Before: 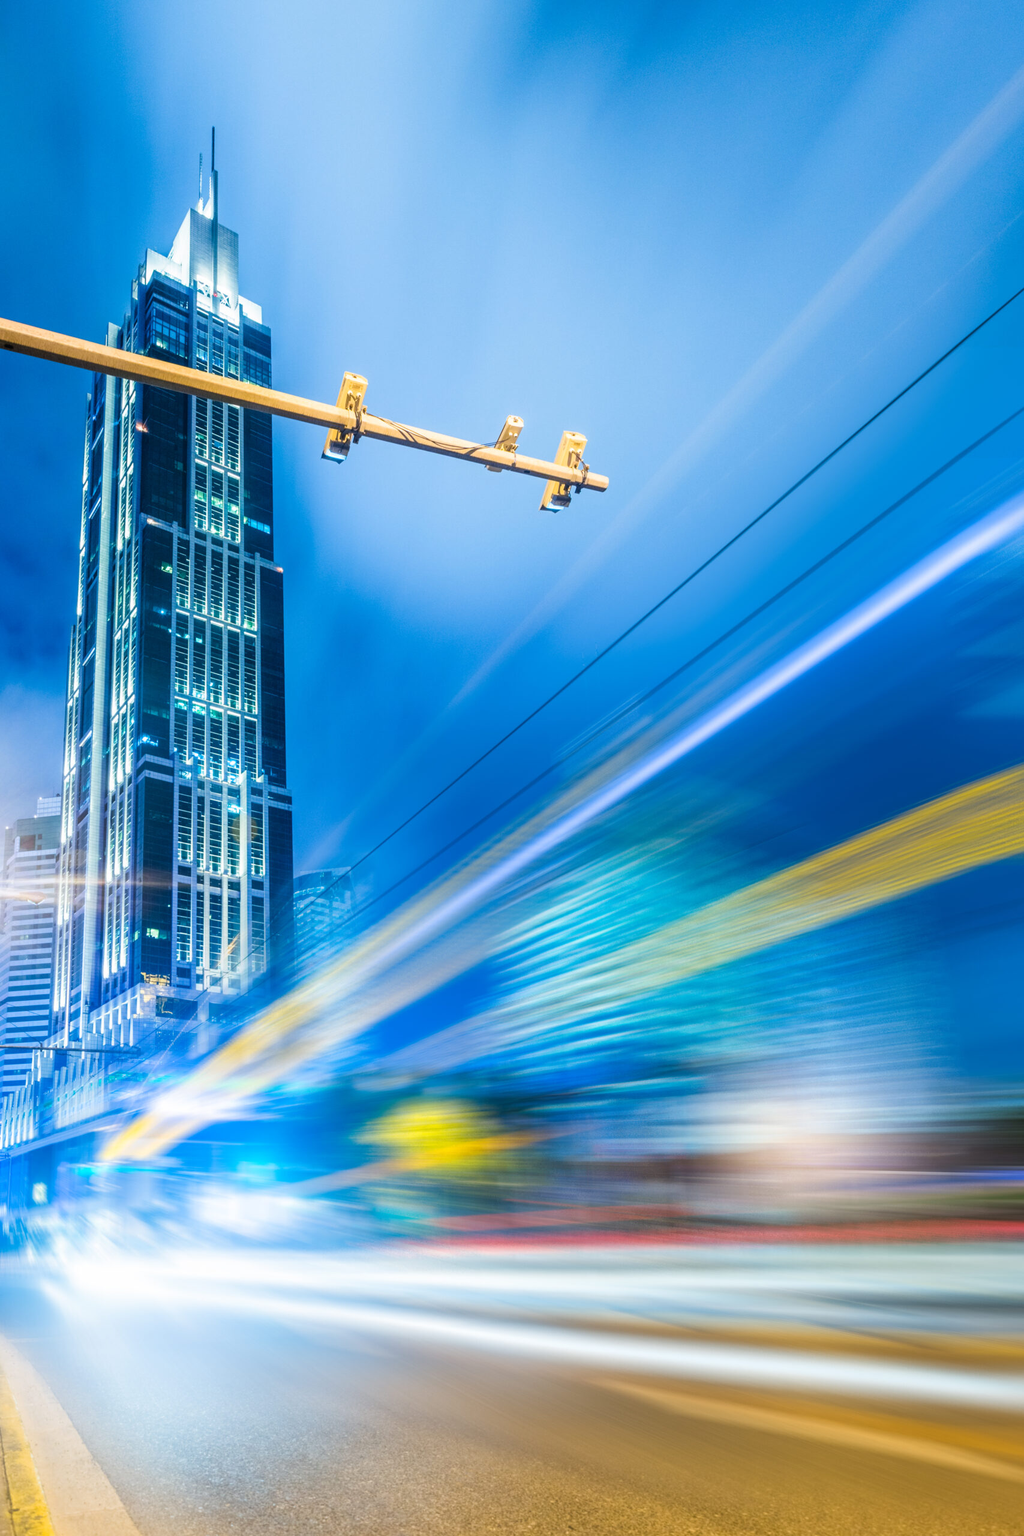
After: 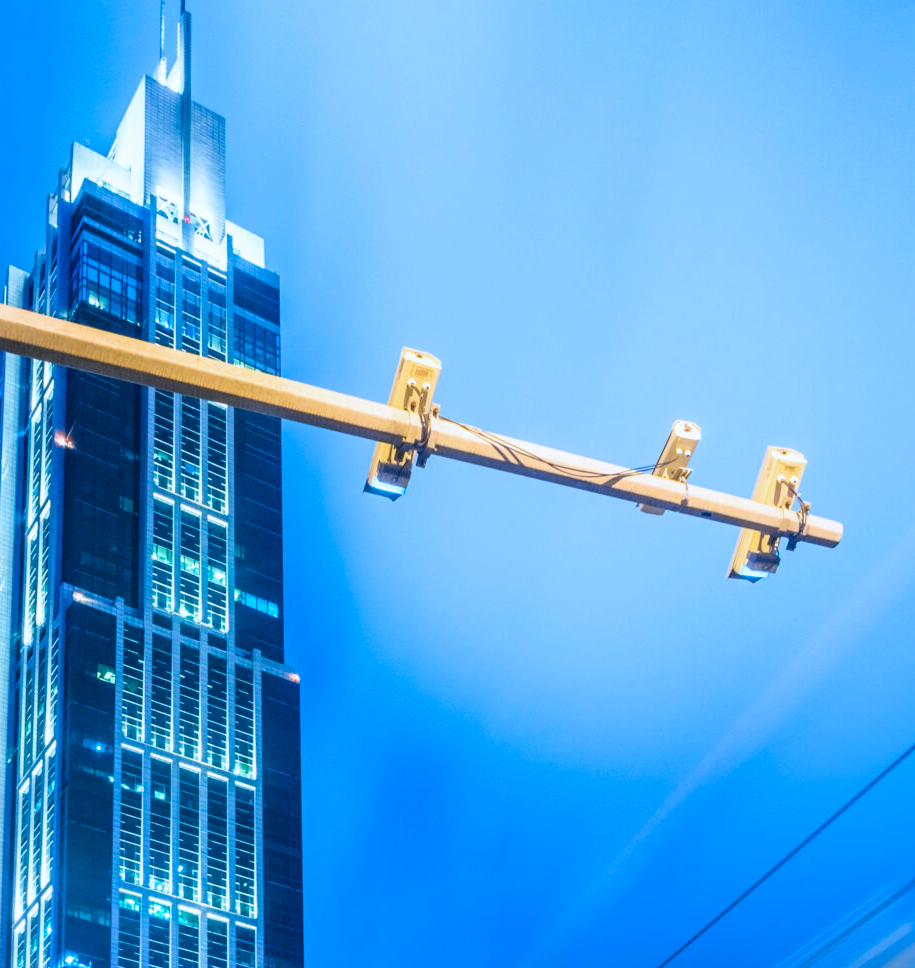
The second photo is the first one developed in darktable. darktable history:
crop: left 10.121%, top 10.631%, right 36.218%, bottom 51.526%
color calibration: illuminant as shot in camera, x 0.37, y 0.382, temperature 4313.32 K
levels: levels [0, 0.478, 1]
